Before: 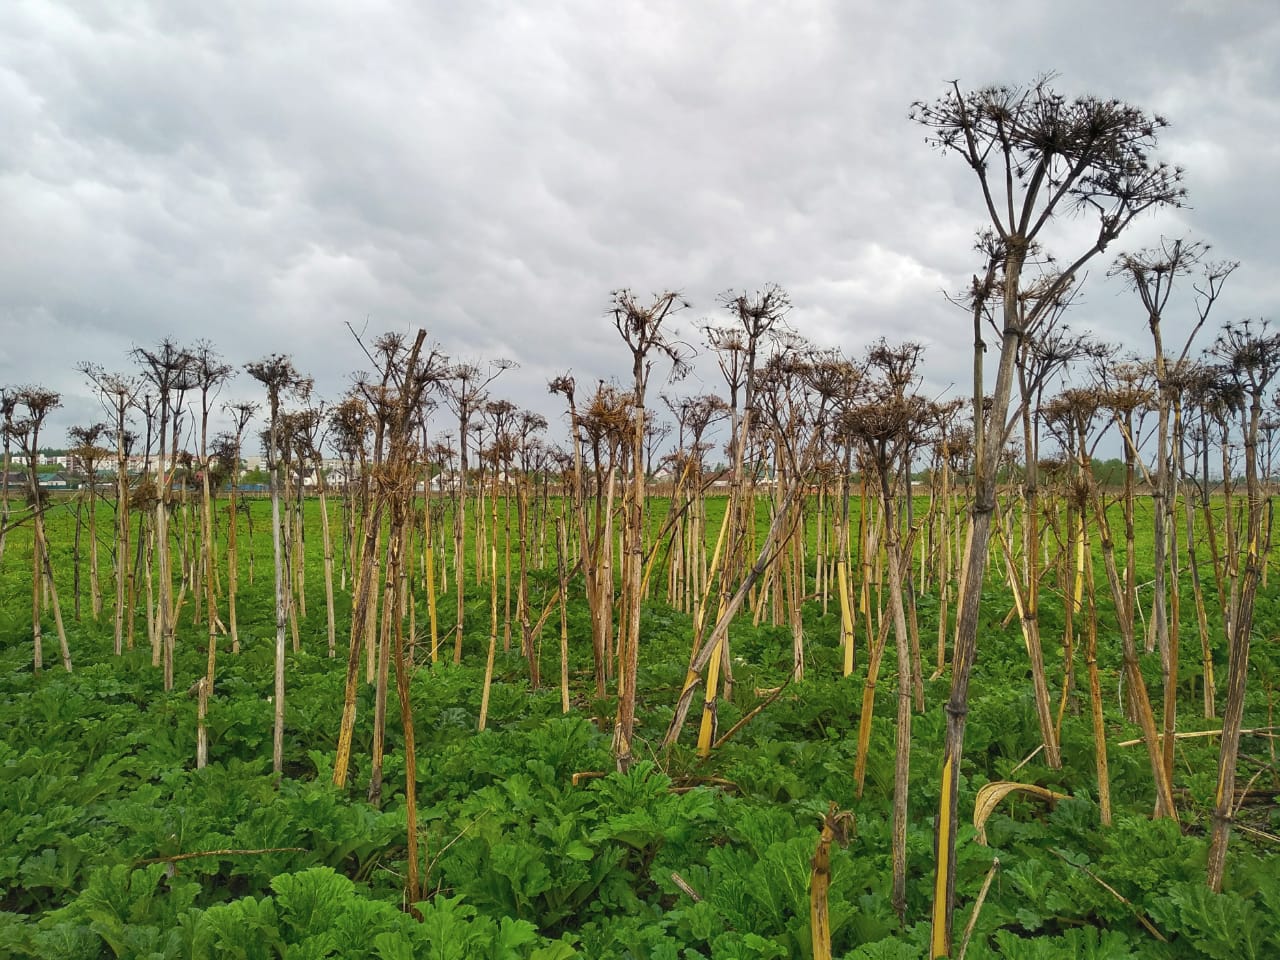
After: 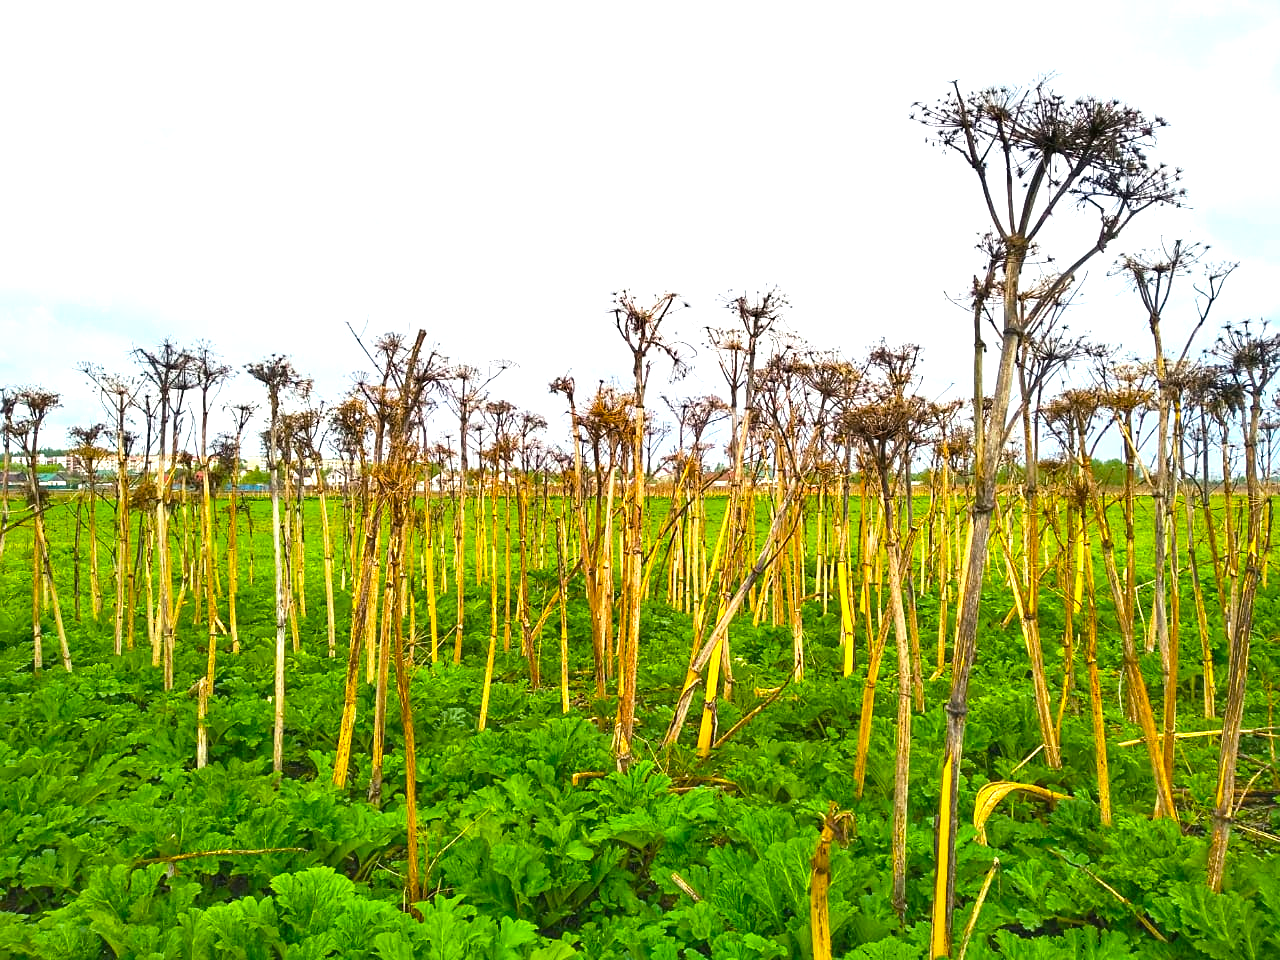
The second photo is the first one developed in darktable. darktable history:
exposure: black level correction 0, exposure 1.172 EV, compensate highlight preservation false
color balance rgb: shadows lift › luminance -20.416%, linear chroma grading › global chroma 9.116%, perceptual saturation grading › global saturation 30.175%, global vibrance 25.531%
sharpen: amount 0.213
contrast brightness saturation: contrast 0.077, saturation 0.024
